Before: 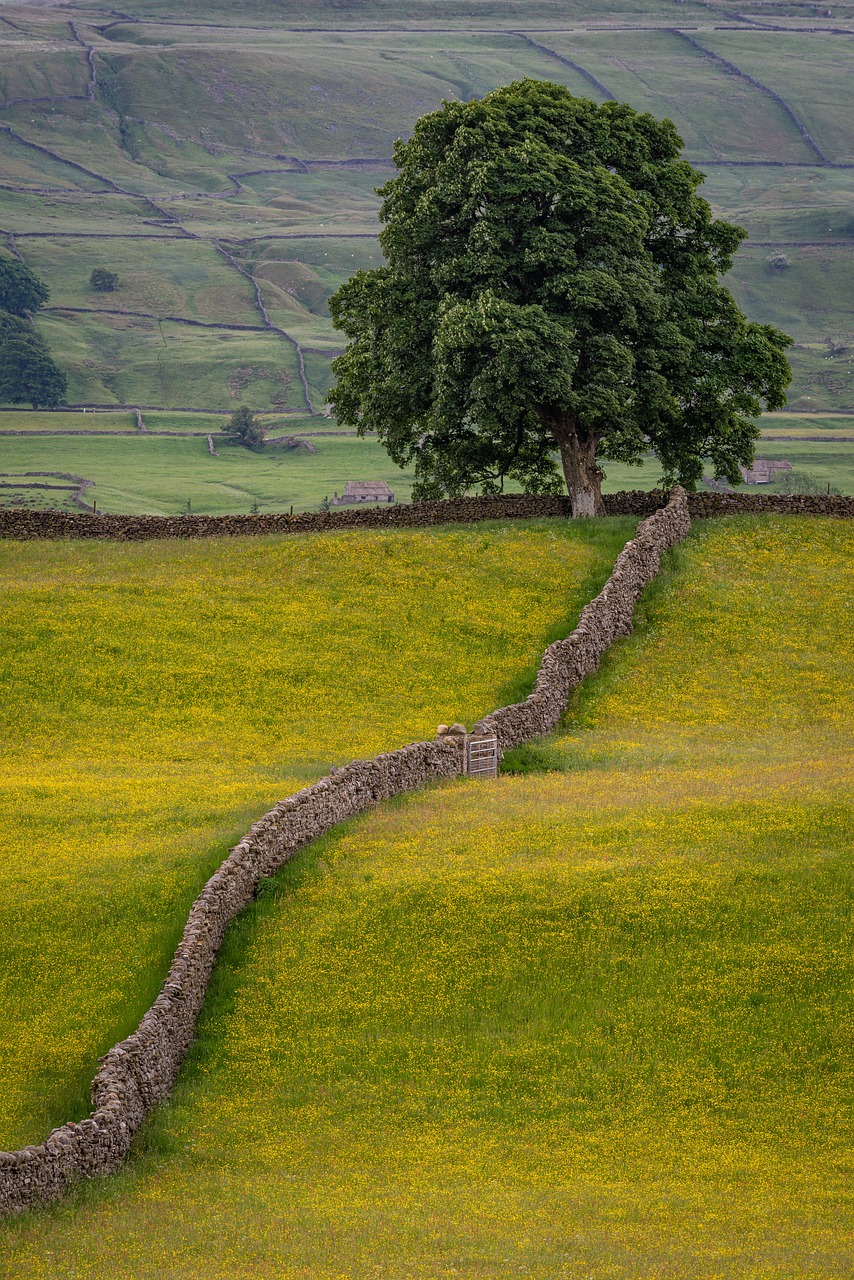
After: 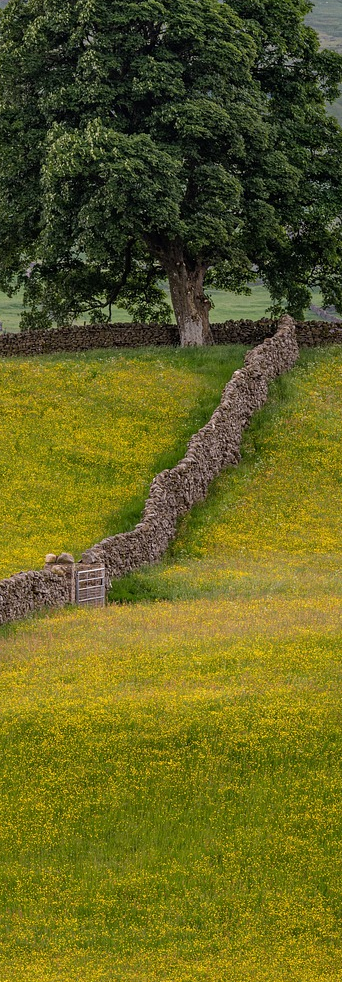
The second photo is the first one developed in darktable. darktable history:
crop: left 45.942%, top 13.406%, right 13.954%, bottom 9.857%
